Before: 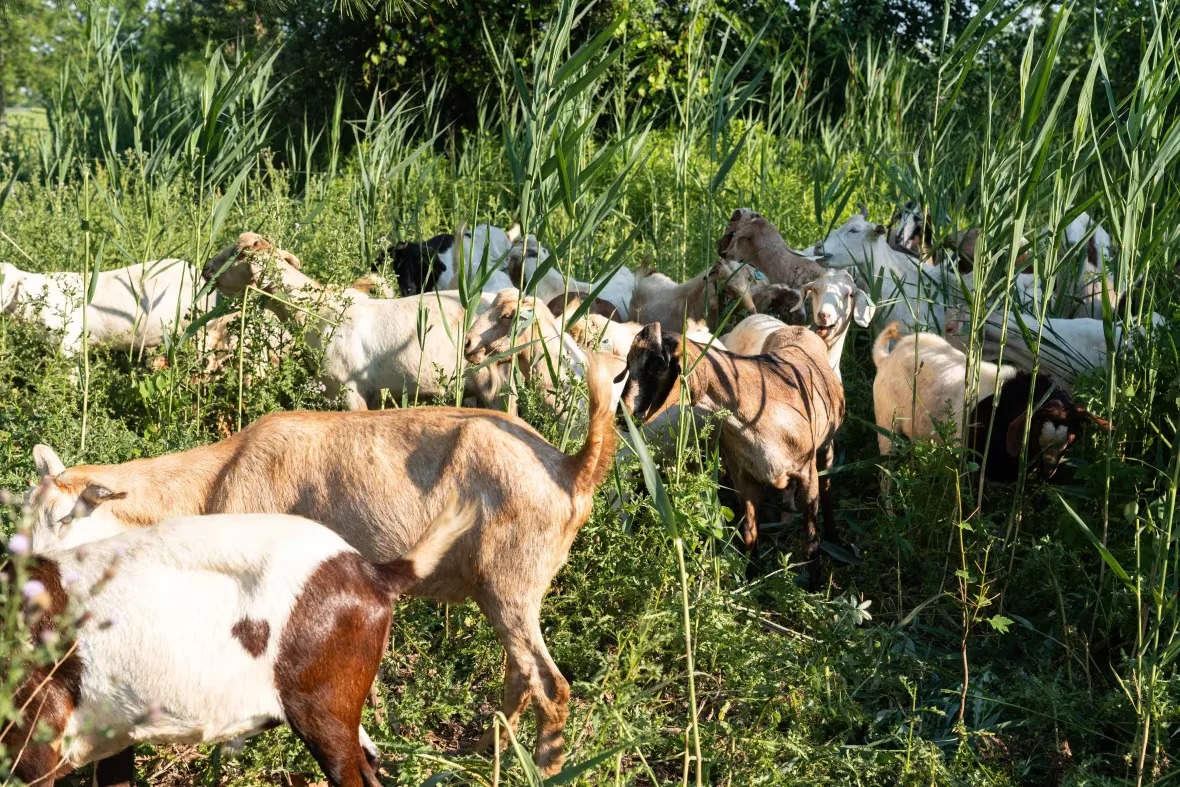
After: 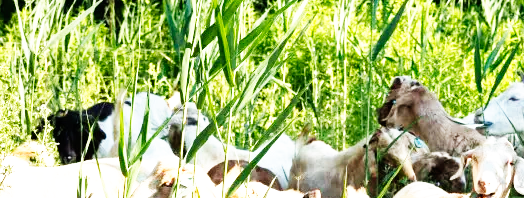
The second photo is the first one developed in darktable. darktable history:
exposure: black level correction 0.001, exposure 0.498 EV, compensate exposure bias true, compensate highlight preservation false
base curve: curves: ch0 [(0, 0) (0.007, 0.004) (0.027, 0.03) (0.046, 0.07) (0.207, 0.54) (0.442, 0.872) (0.673, 0.972) (1, 1)], preserve colors none
crop: left 28.834%, top 16.835%, right 26.675%, bottom 57.927%
